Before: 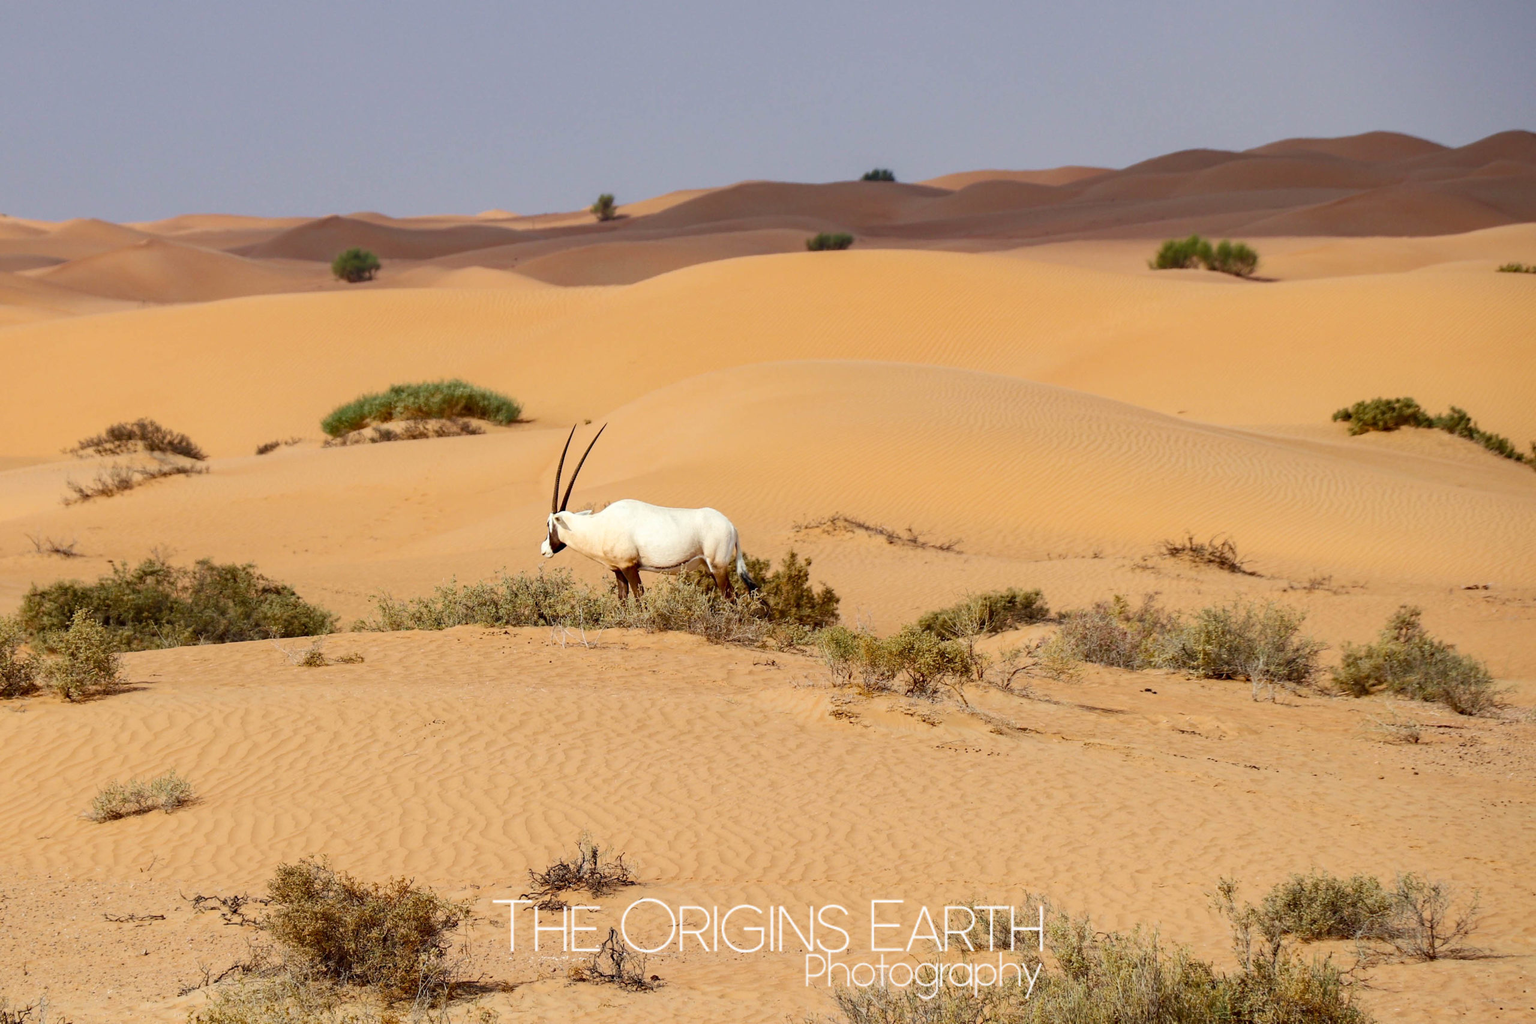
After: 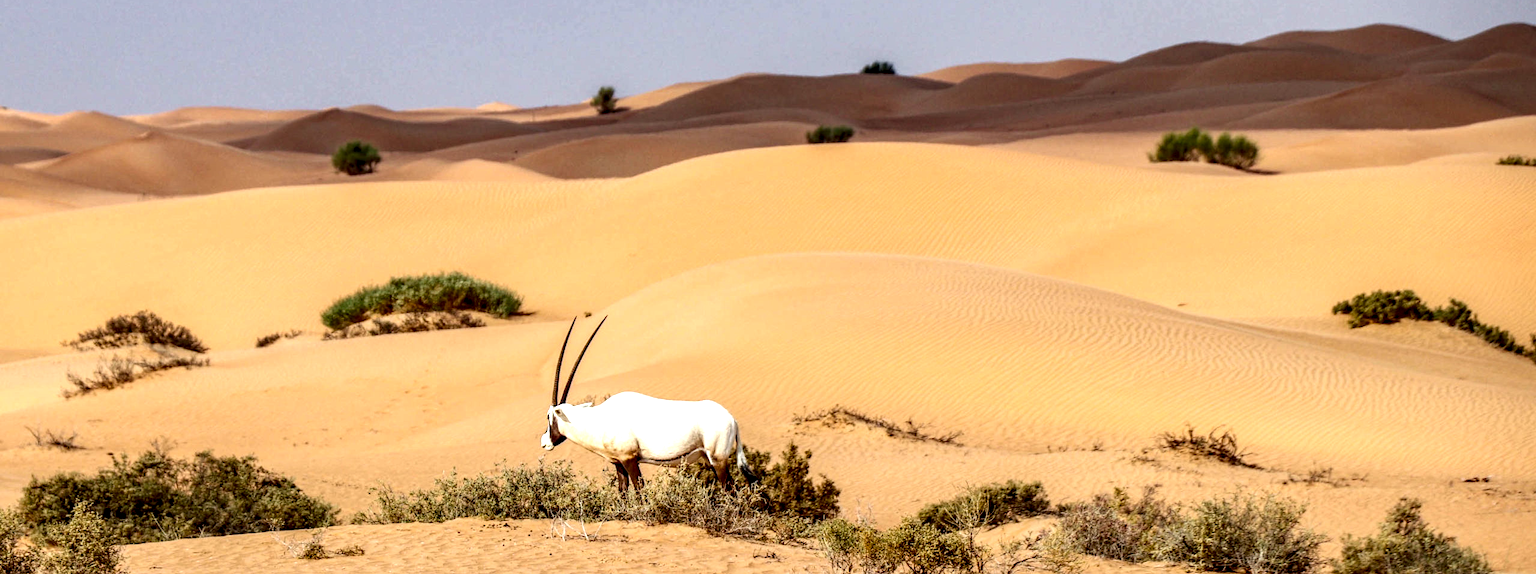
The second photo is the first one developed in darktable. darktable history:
white balance: emerald 1
local contrast: highlights 19%, detail 186%
exposure: black level correction 0.001, exposure 0.5 EV, compensate exposure bias true, compensate highlight preservation false
crop and rotate: top 10.605%, bottom 33.274%
